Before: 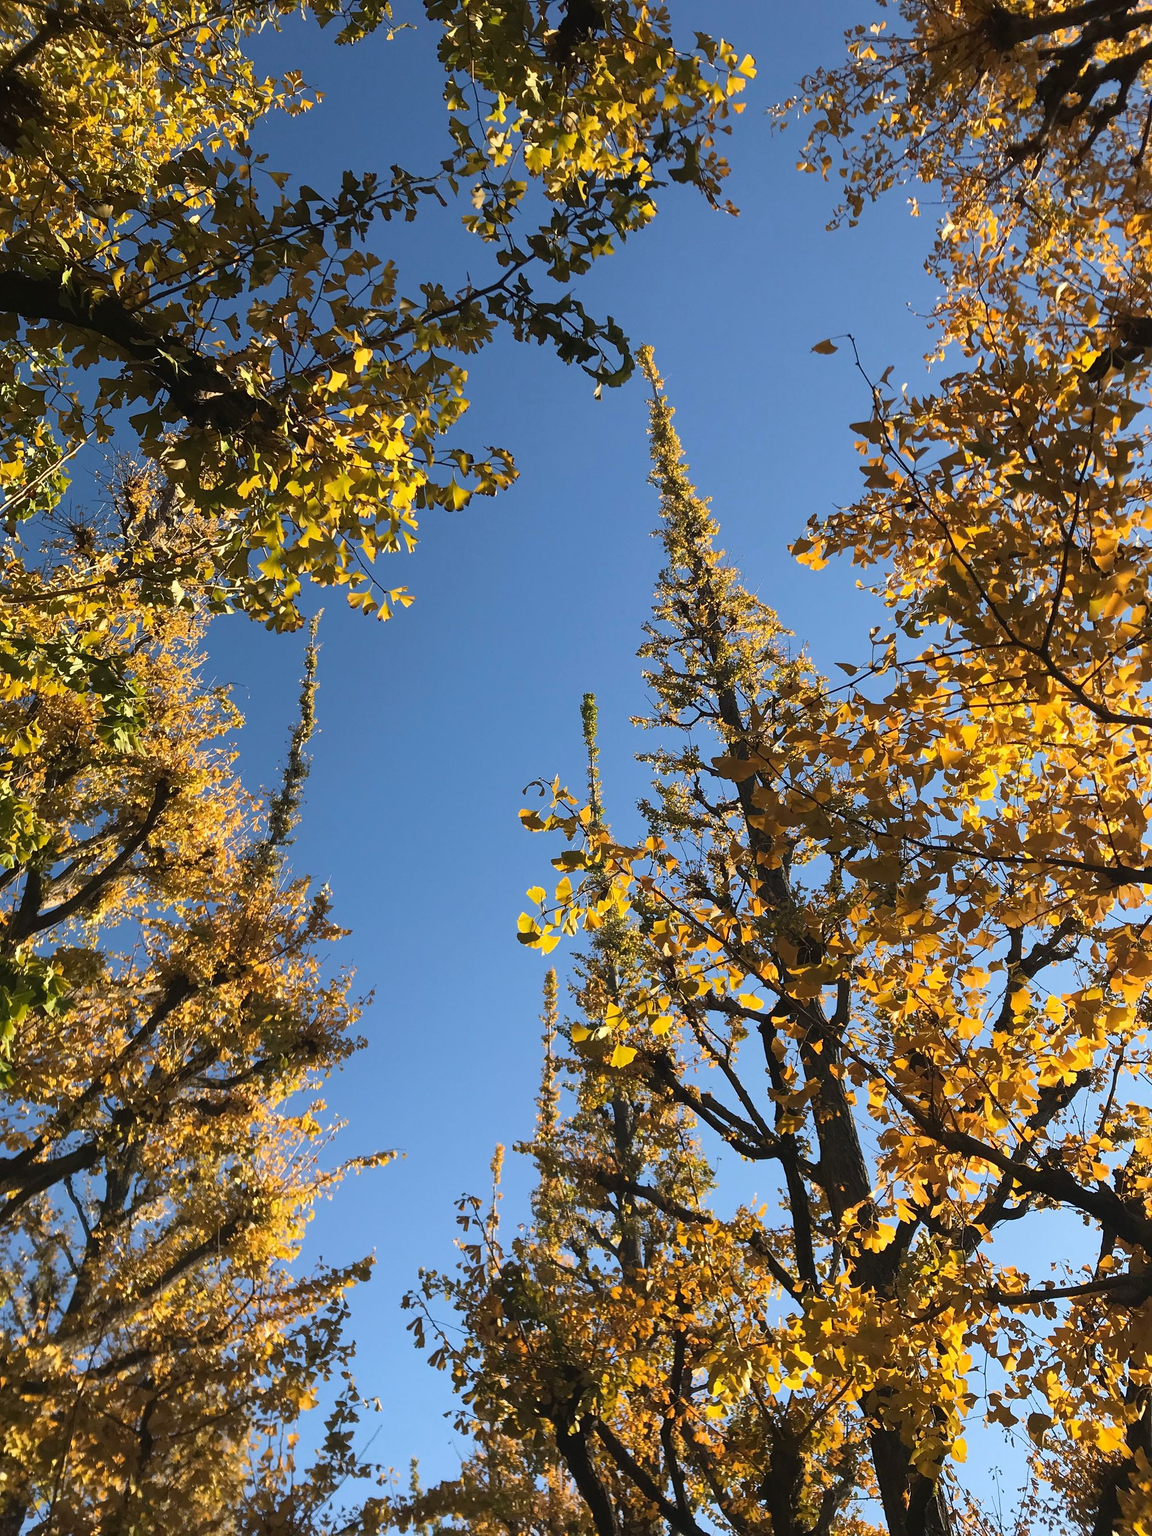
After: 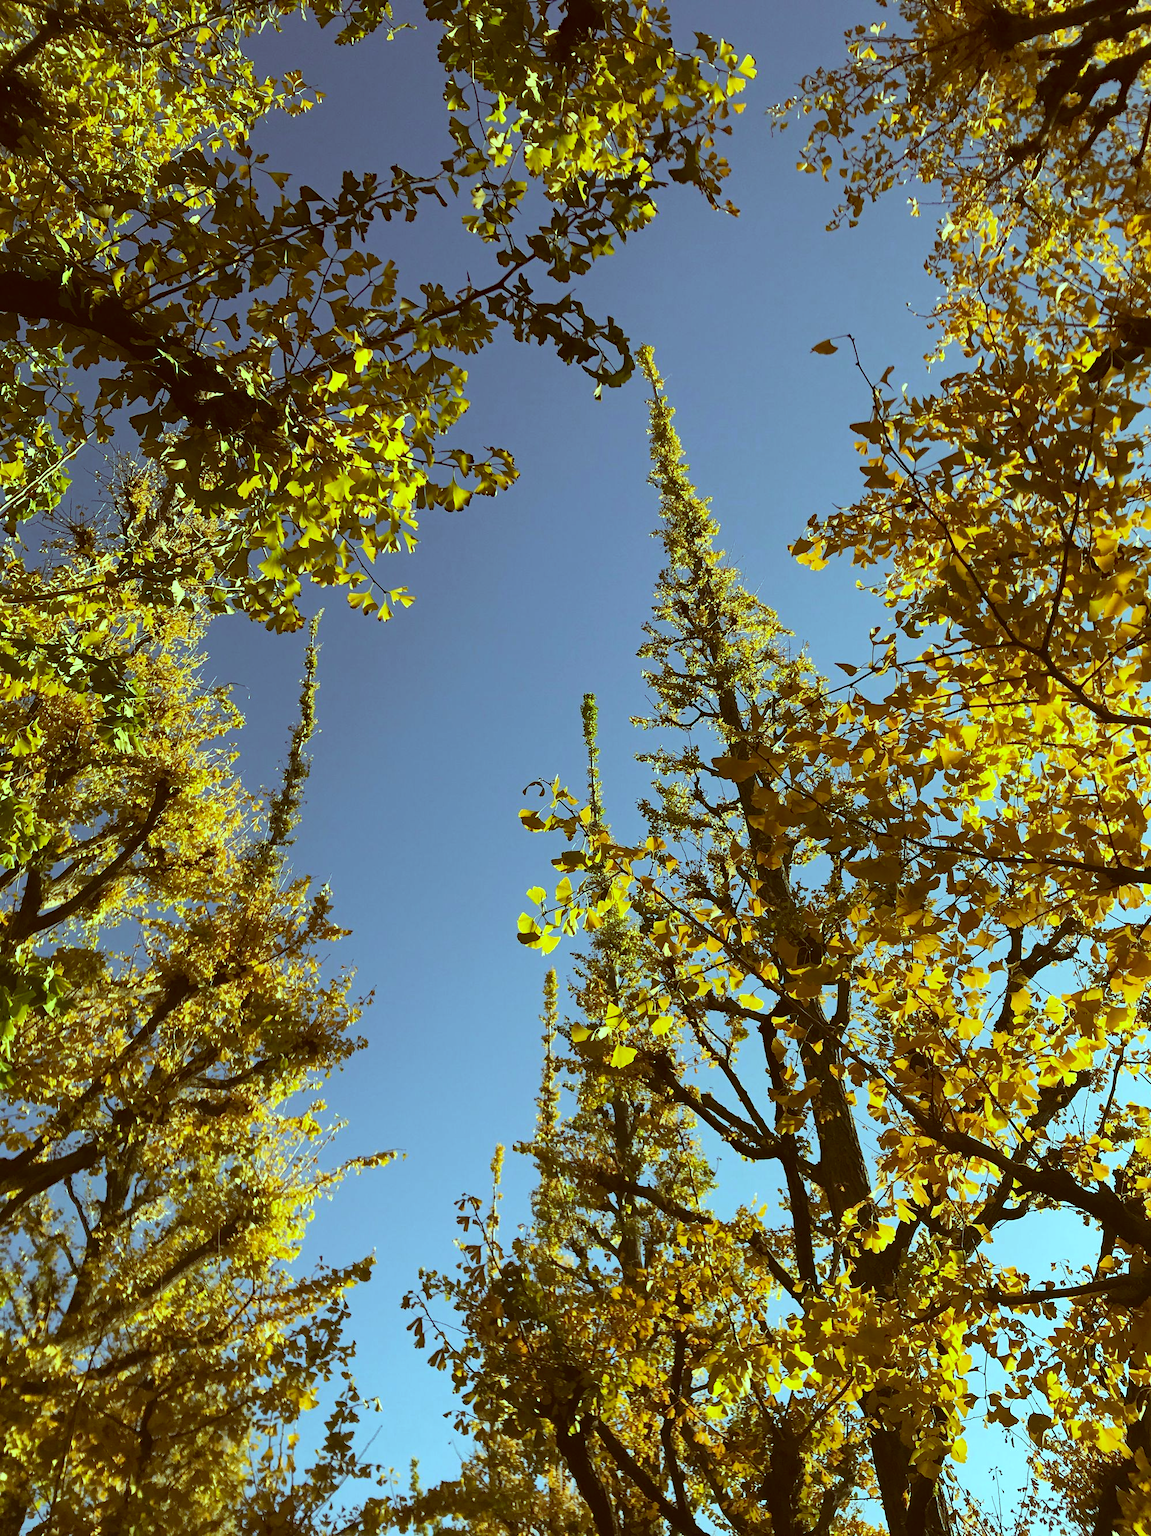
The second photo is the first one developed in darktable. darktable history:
haze removal: compatibility mode true, adaptive false
color correction: highlights a* -5.94, highlights b* 9.48, shadows a* 10.12, shadows b* 23.94
tone equalizer: on, module defaults
color balance: mode lift, gamma, gain (sRGB), lift [0.997, 0.979, 1.021, 1.011], gamma [1, 1.084, 0.916, 0.998], gain [1, 0.87, 1.13, 1.101], contrast 4.55%, contrast fulcrum 38.24%, output saturation 104.09%
